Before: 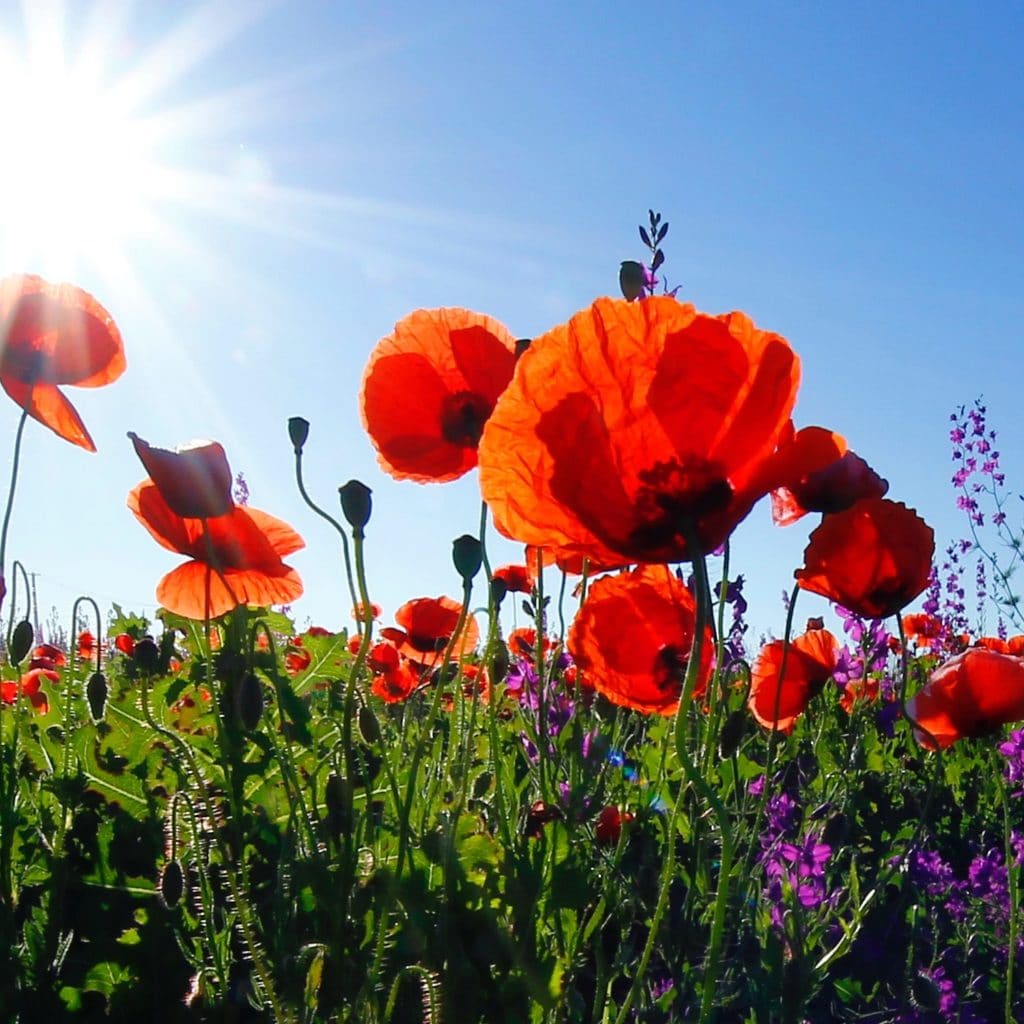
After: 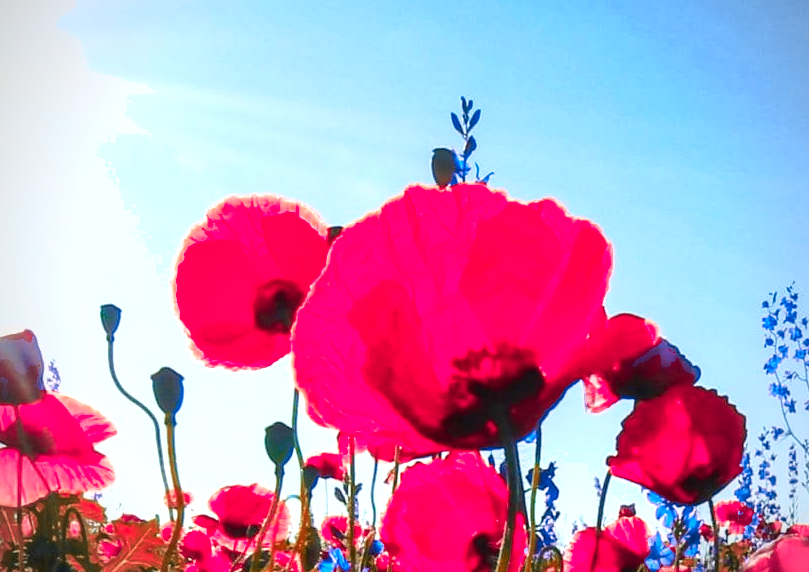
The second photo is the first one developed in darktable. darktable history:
shadows and highlights: on, module defaults
tone curve: curves: ch0 [(0, 0.021) (0.059, 0.053) (0.212, 0.18) (0.337, 0.304) (0.495, 0.505) (0.725, 0.731) (0.89, 0.919) (1, 1)]; ch1 [(0, 0) (0.094, 0.081) (0.285, 0.299) (0.413, 0.43) (0.479, 0.475) (0.54, 0.55) (0.615, 0.65) (0.683, 0.688) (1, 1)]; ch2 [(0, 0) (0.257, 0.217) (0.434, 0.434) (0.498, 0.507) (0.599, 0.578) (1, 1)], preserve colors none
crop: left 18.399%, top 11.076%, right 2.581%, bottom 33.062%
color zones: curves: ch0 [(0.006, 0.385) (0.143, 0.563) (0.243, 0.321) (0.352, 0.464) (0.516, 0.456) (0.625, 0.5) (0.75, 0.5) (0.875, 0.5)]; ch1 [(0, 0.5) (0.134, 0.504) (0.246, 0.463) (0.421, 0.515) (0.5, 0.56) (0.625, 0.5) (0.75, 0.5) (0.875, 0.5)]; ch2 [(0, 0.5) (0.131, 0.426) (0.307, 0.289) (0.38, 0.188) (0.513, 0.216) (0.625, 0.548) (0.75, 0.468) (0.838, 0.396) (0.971, 0.311)]
vignetting: fall-off radius 60.87%
local contrast: on, module defaults
exposure: black level correction 0.001, exposure 0.499 EV, compensate highlight preservation false
contrast brightness saturation: contrast 0.204, brightness 0.158, saturation 0.226
